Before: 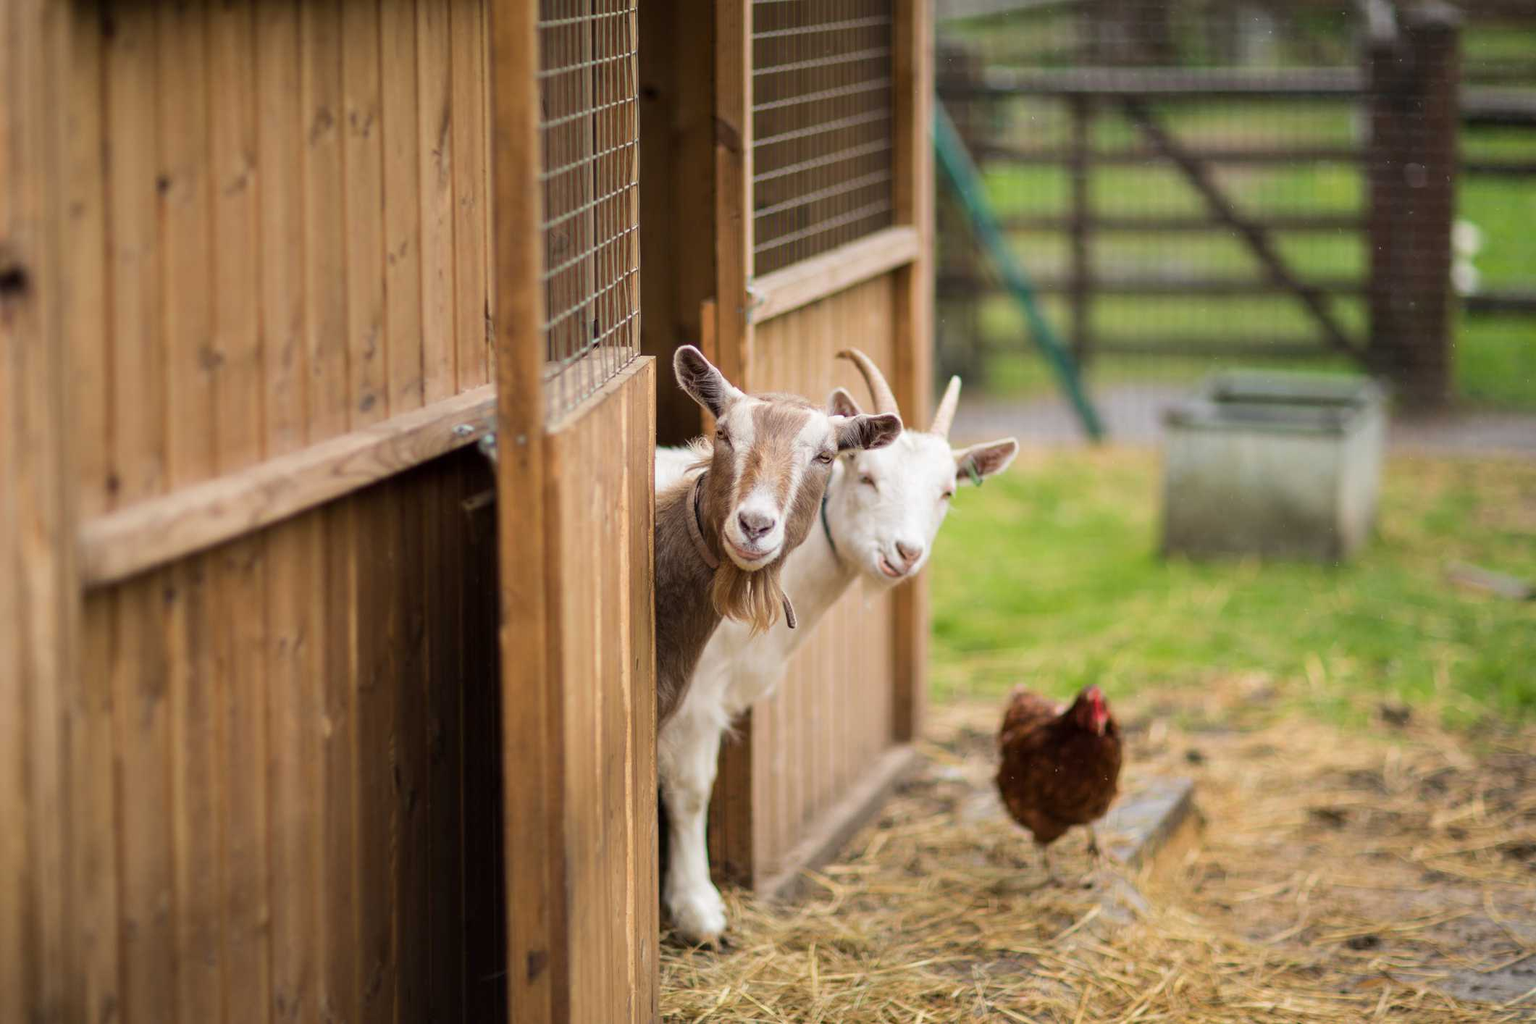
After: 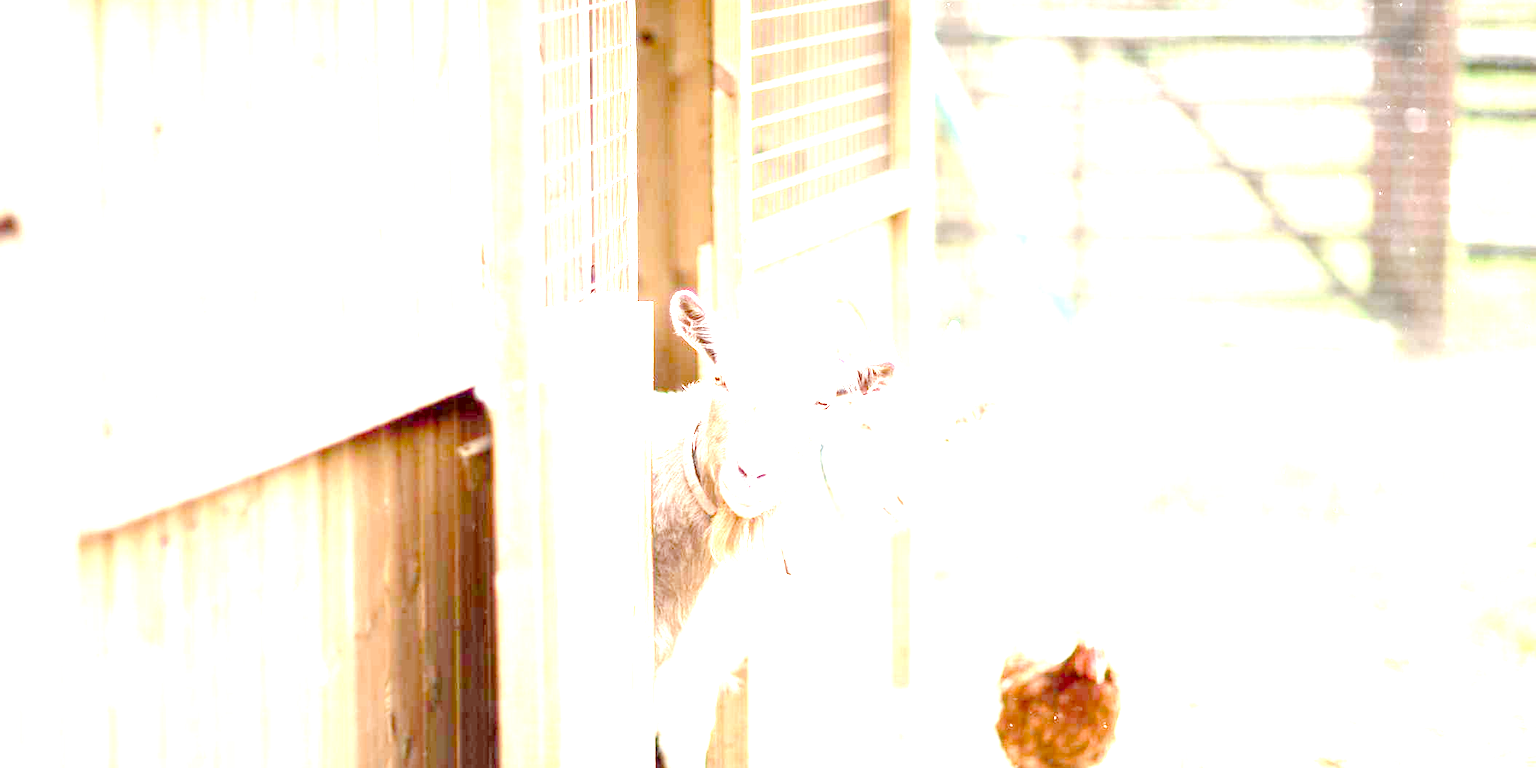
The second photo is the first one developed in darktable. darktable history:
color balance rgb: perceptual saturation grading › global saturation 20%, perceptual saturation grading › highlights -25%, perceptual saturation grading › shadows 50%, global vibrance -25%
crop: left 0.387%, top 5.469%, bottom 19.809%
exposure: black level correction 0, exposure 4 EV, compensate exposure bias true, compensate highlight preservation false
tone curve: curves: ch0 [(0, 0) (0.003, 0.002) (0.011, 0.007) (0.025, 0.016) (0.044, 0.027) (0.069, 0.045) (0.1, 0.077) (0.136, 0.114) (0.177, 0.166) (0.224, 0.241) (0.277, 0.328) (0.335, 0.413) (0.399, 0.498) (0.468, 0.572) (0.543, 0.638) (0.623, 0.711) (0.709, 0.786) (0.801, 0.853) (0.898, 0.929) (1, 1)], preserve colors none
